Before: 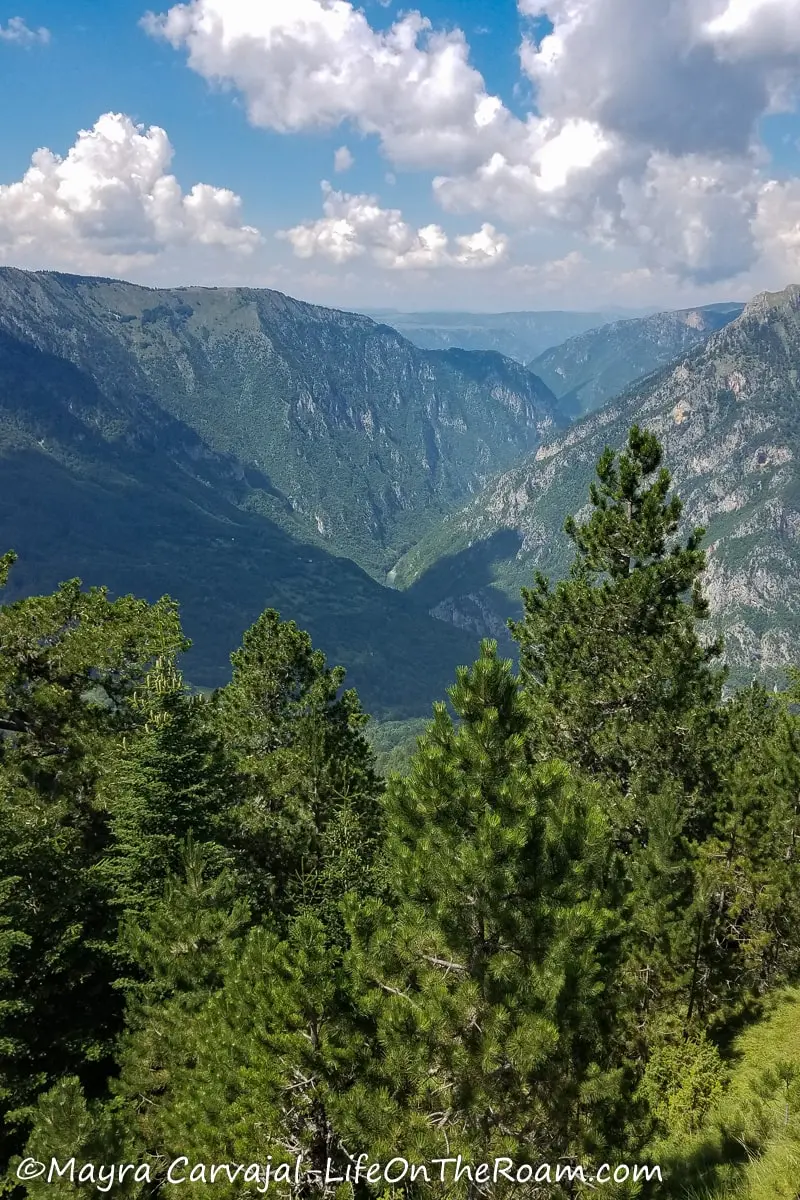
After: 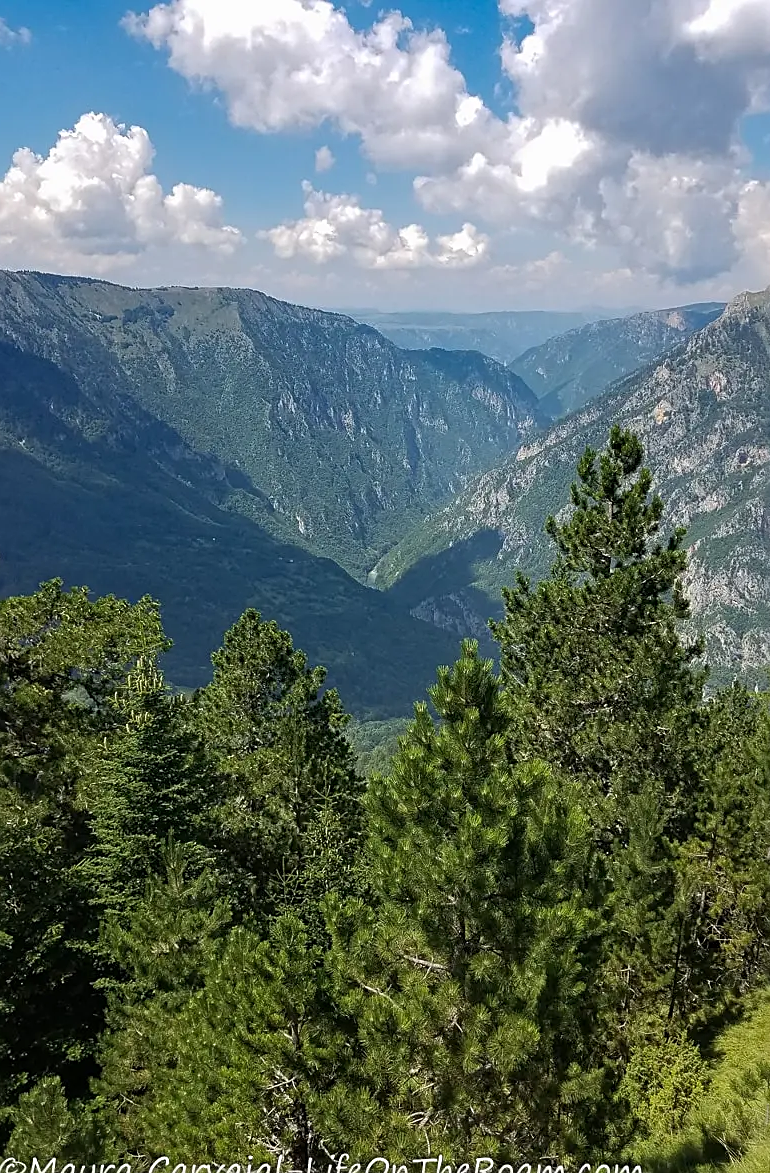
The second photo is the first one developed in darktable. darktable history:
crop and rotate: left 2.536%, right 1.107%, bottom 2.246%
sharpen: on, module defaults
